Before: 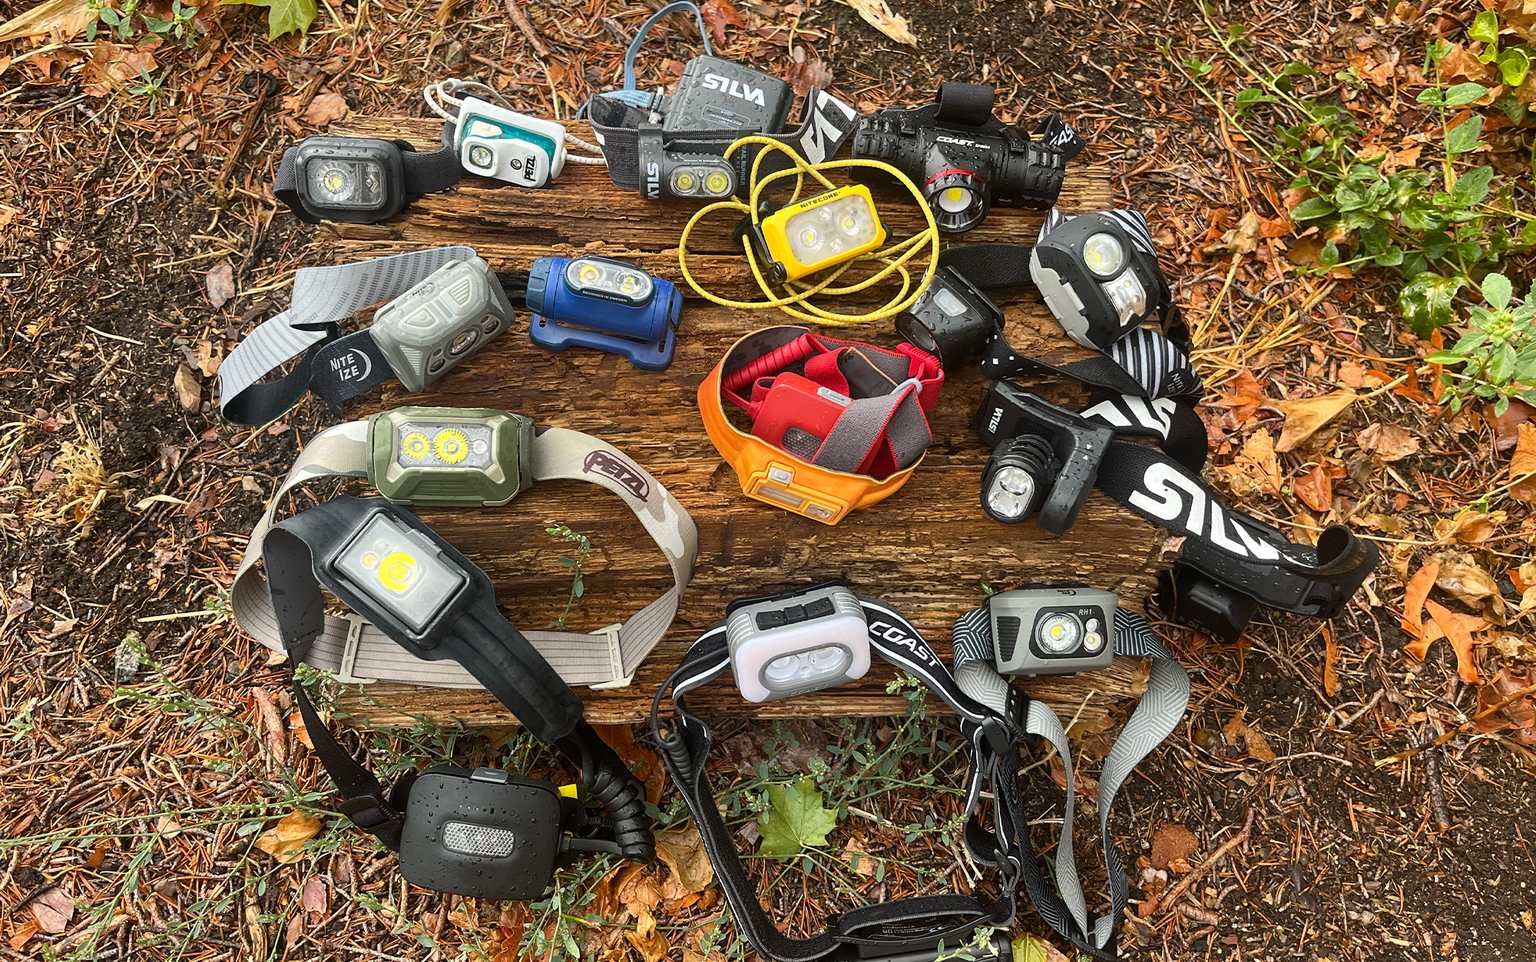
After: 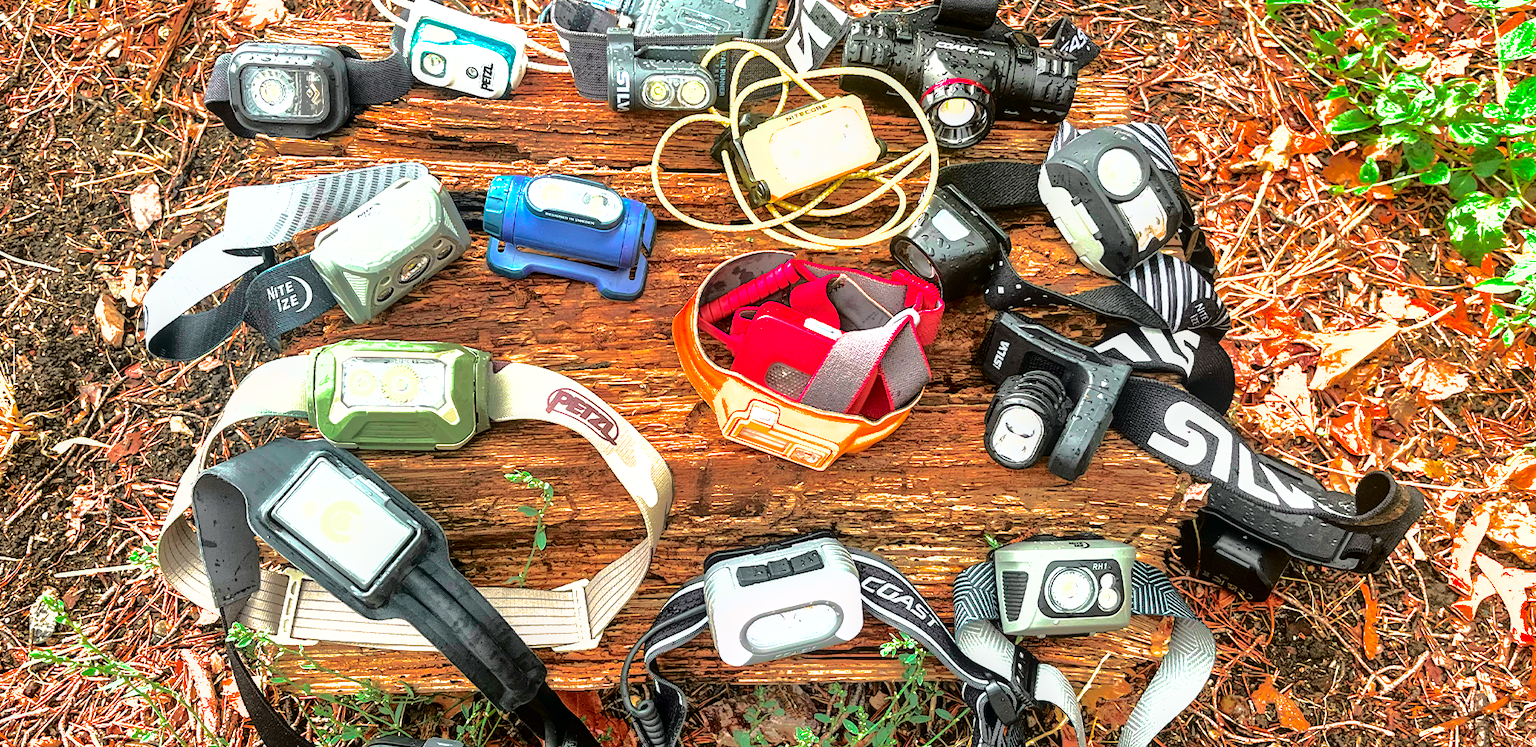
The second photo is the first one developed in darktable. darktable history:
exposure: exposure 0.608 EV, compensate highlight preservation false
tone equalizer: -8 EV -0.754 EV, -7 EV -0.683 EV, -6 EV -0.623 EV, -5 EV -0.411 EV, -3 EV 0.388 EV, -2 EV 0.6 EV, -1 EV 0.699 EV, +0 EV 0.731 EV
tone curve: curves: ch0 [(0, 0) (0.051, 0.027) (0.096, 0.071) (0.219, 0.248) (0.428, 0.52) (0.596, 0.713) (0.727, 0.823) (0.859, 0.924) (1, 1)]; ch1 [(0, 0) (0.1, 0.038) (0.318, 0.221) (0.413, 0.325) (0.454, 0.41) (0.493, 0.478) (0.503, 0.501) (0.516, 0.515) (0.548, 0.575) (0.561, 0.596) (0.594, 0.647) (0.666, 0.701) (1, 1)]; ch2 [(0, 0) (0.453, 0.44) (0.479, 0.476) (0.504, 0.5) (0.52, 0.526) (0.557, 0.585) (0.583, 0.608) (0.824, 0.815) (1, 1)], color space Lab, independent channels, preserve colors none
crop: left 5.793%, top 10.24%, right 3.529%, bottom 19.268%
shadows and highlights: shadows -18.86, highlights -73.66
local contrast: on, module defaults
